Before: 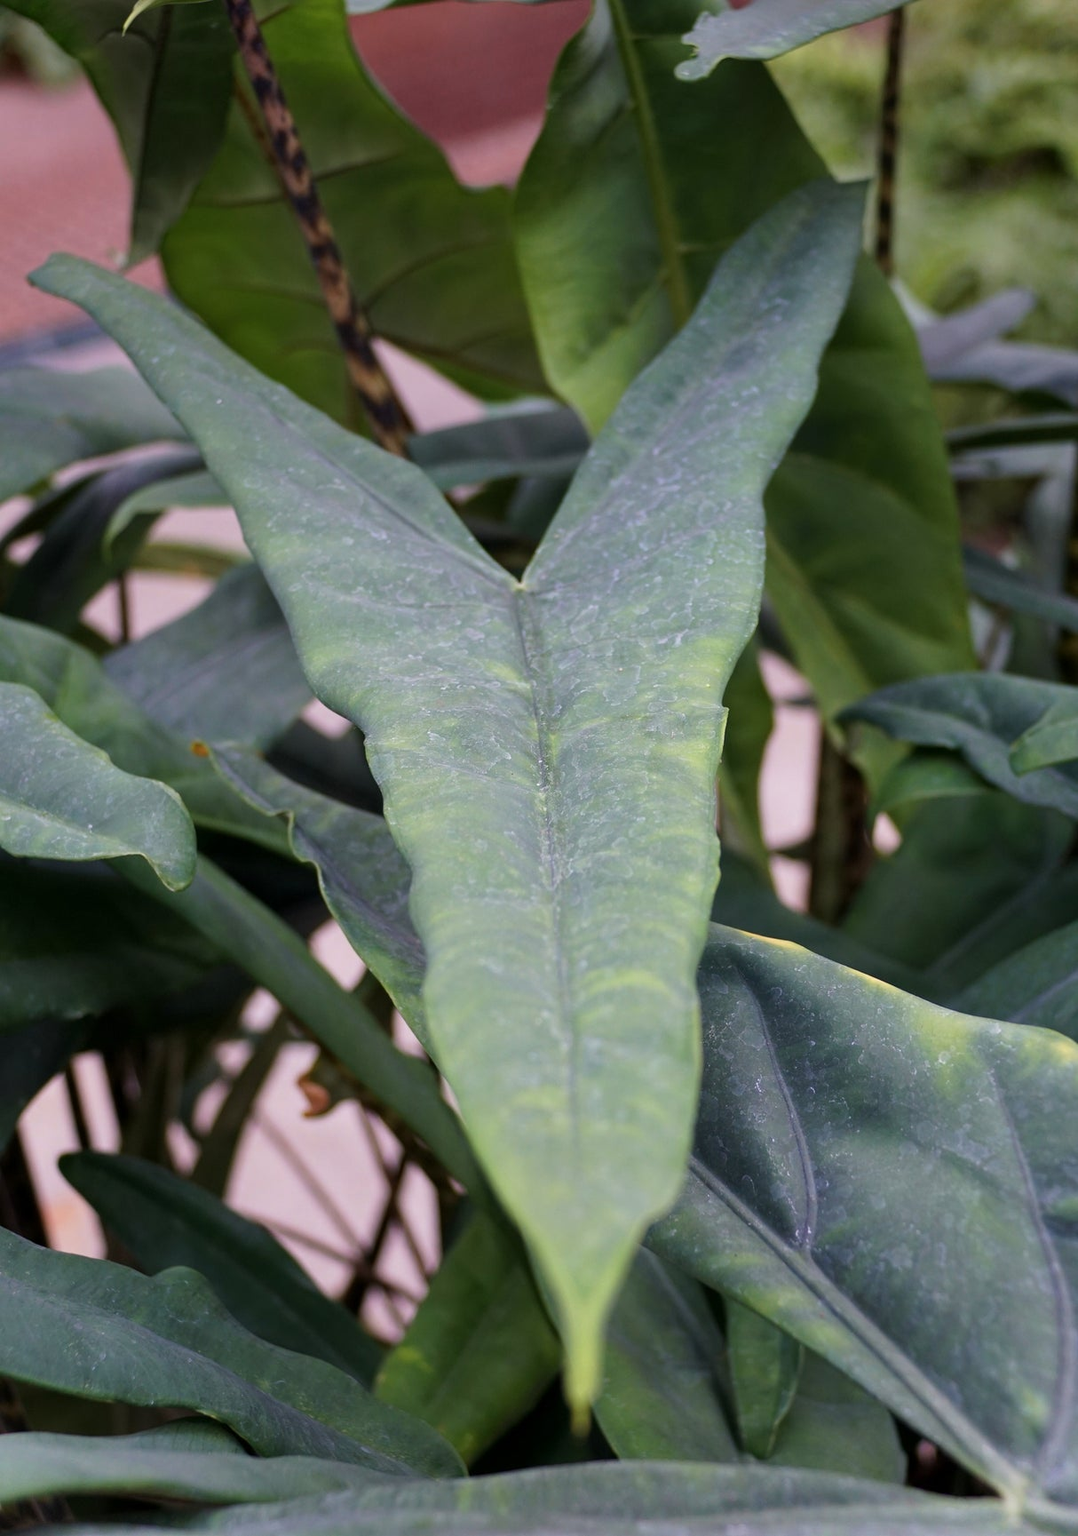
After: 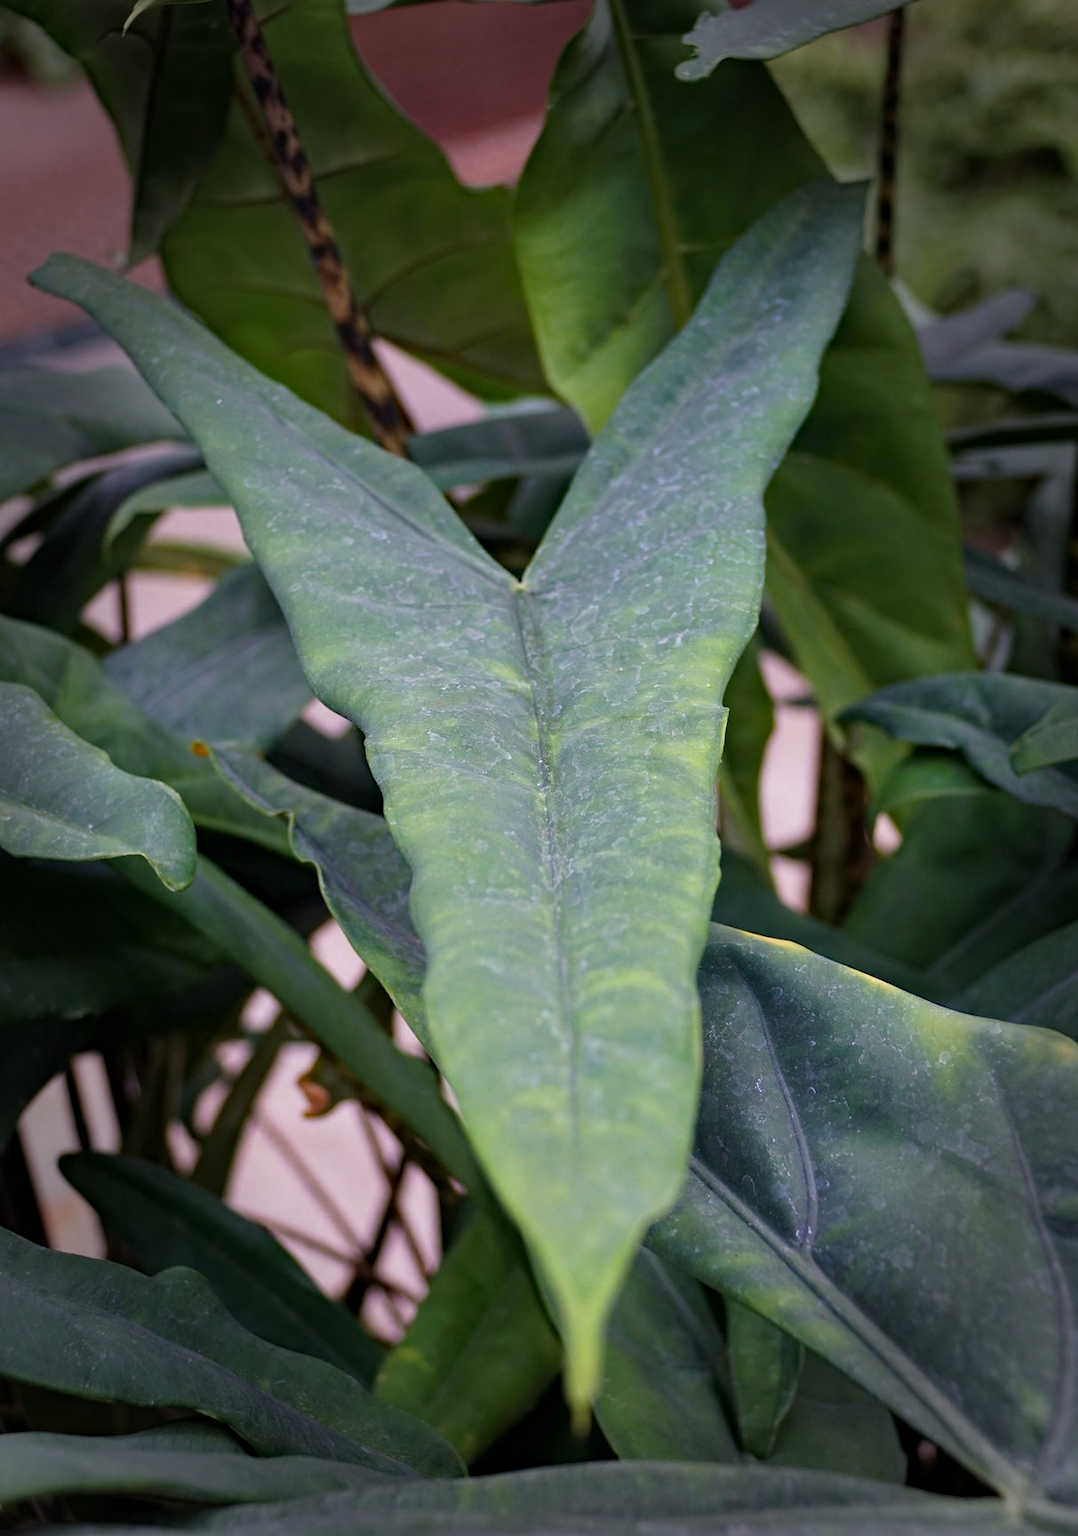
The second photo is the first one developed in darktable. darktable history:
vibrance: on, module defaults
haze removal: compatibility mode true, adaptive false
vignetting: fall-off start 66.7%, fall-off radius 39.74%, brightness -0.576, saturation -0.258, automatic ratio true, width/height ratio 0.671, dithering 16-bit output
